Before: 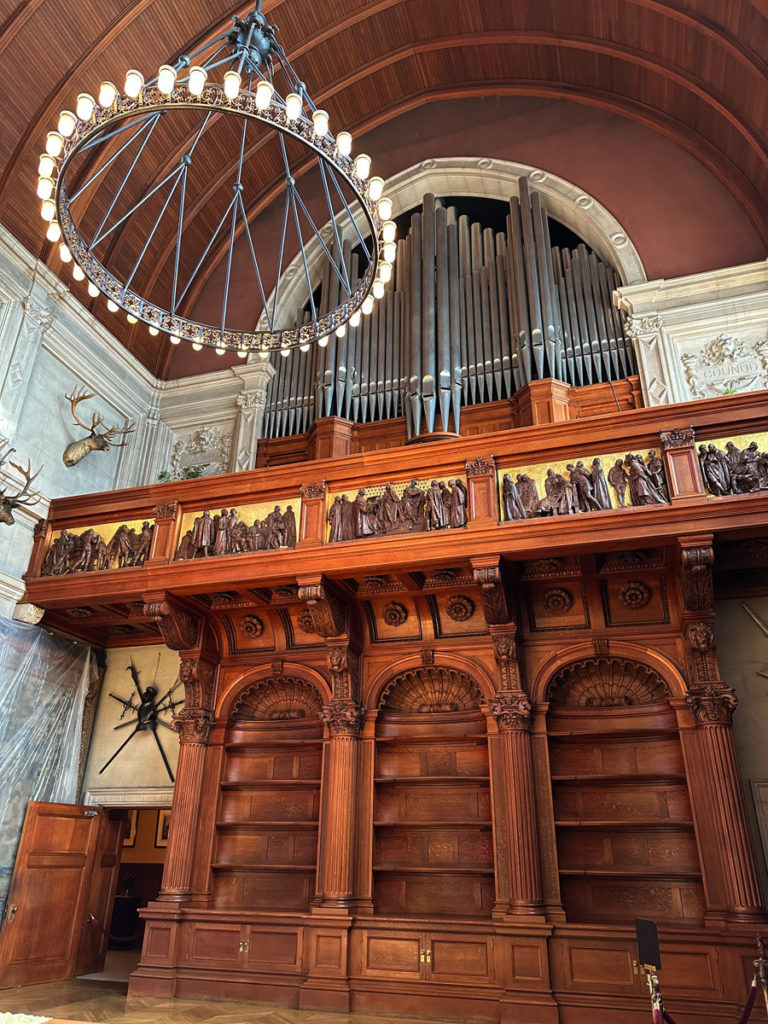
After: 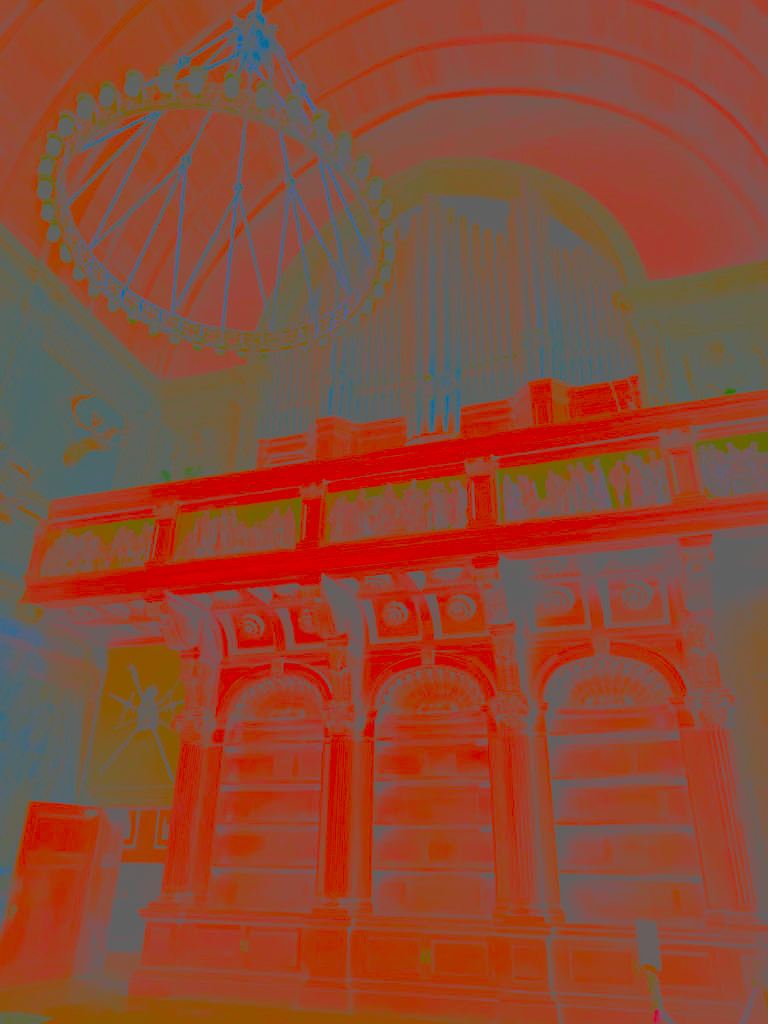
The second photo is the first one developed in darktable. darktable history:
shadows and highlights: shadows 49, highlights -41, soften with gaussian
filmic rgb: black relative exposure -7.65 EV, white relative exposure 4.56 EV, hardness 3.61
contrast brightness saturation: contrast -0.99, brightness -0.17, saturation 0.75
